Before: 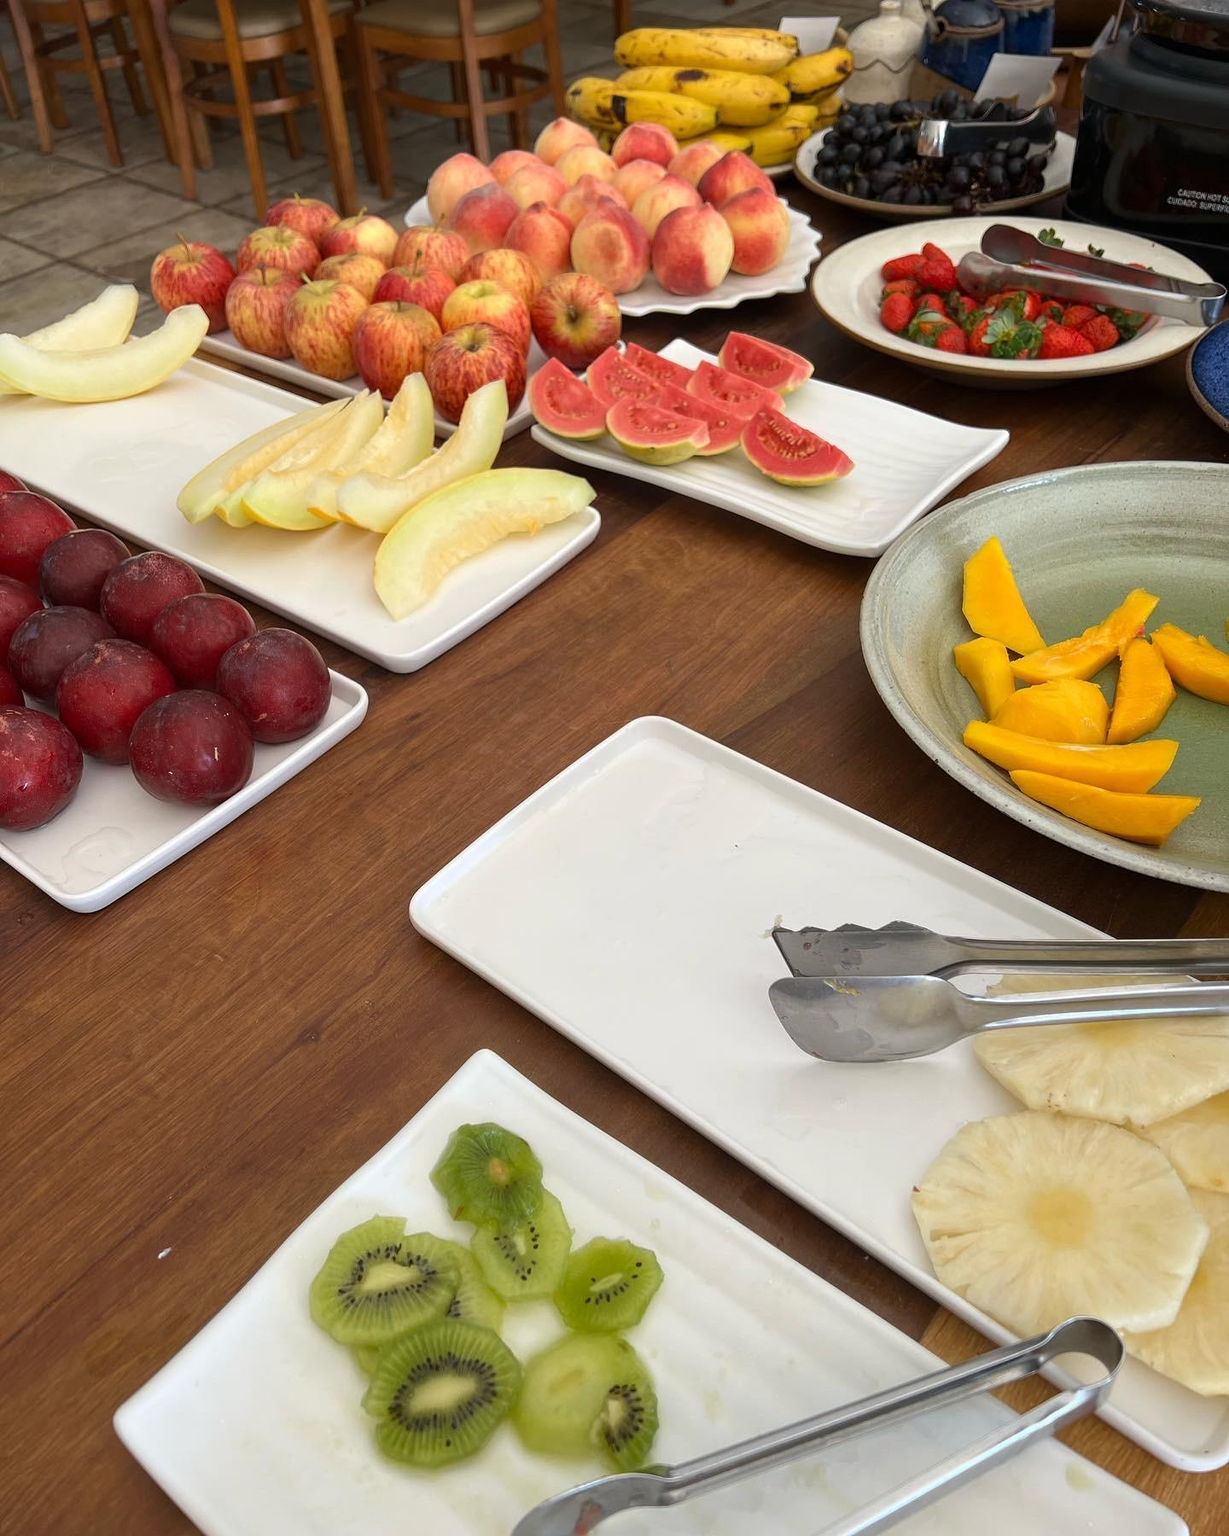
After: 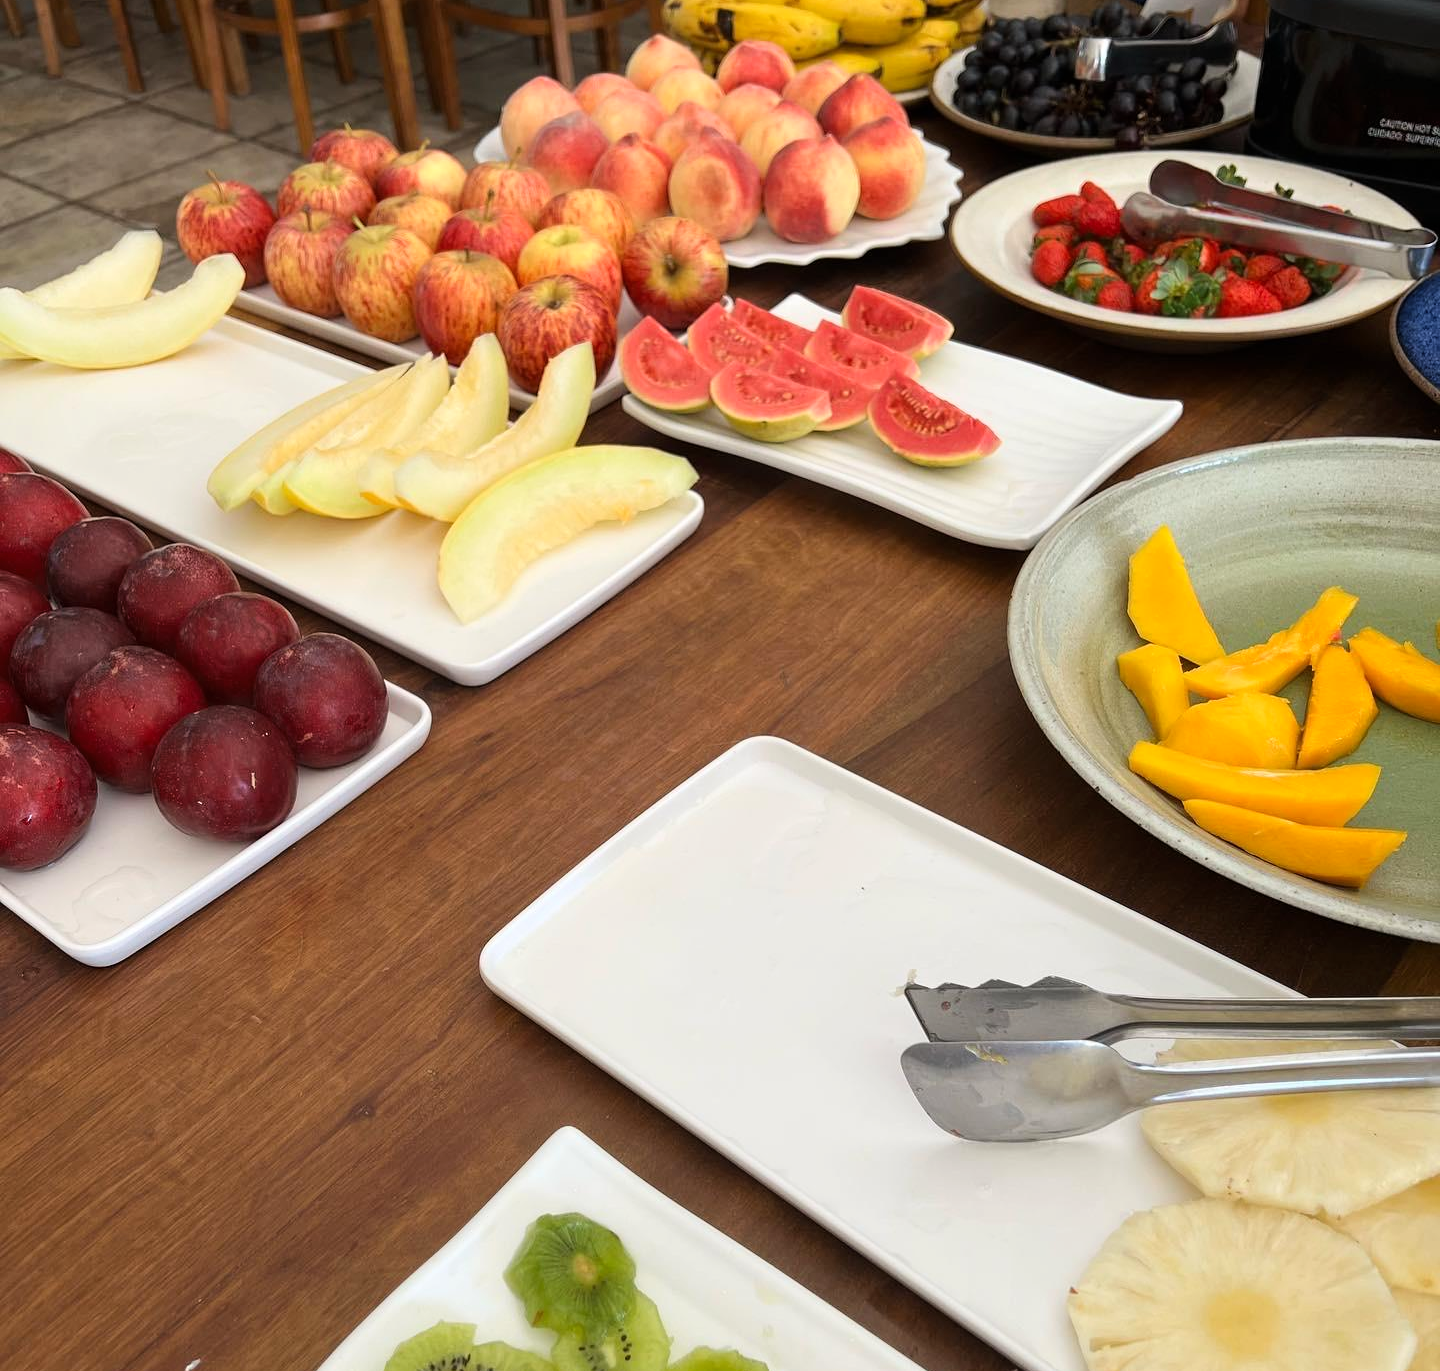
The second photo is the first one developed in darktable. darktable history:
crop: top 5.726%, bottom 18.08%
tone curve: curves: ch0 [(0, 0) (0.004, 0.002) (0.02, 0.013) (0.218, 0.218) (0.664, 0.718) (0.832, 0.873) (1, 1)], color space Lab, linked channels, preserve colors none
